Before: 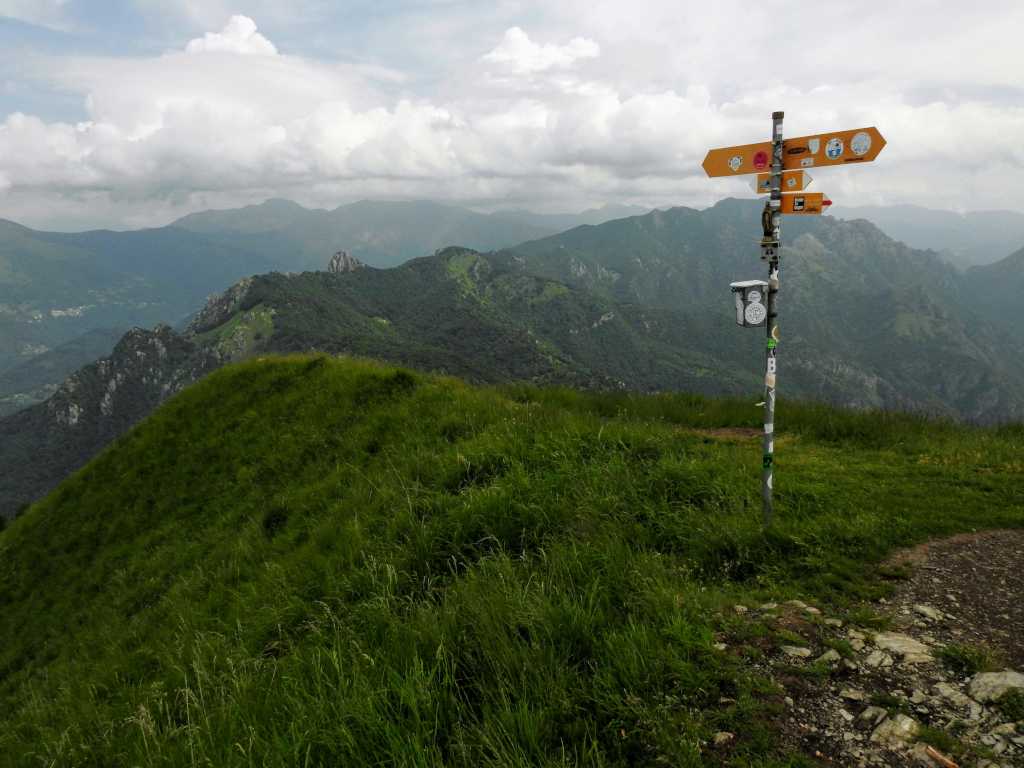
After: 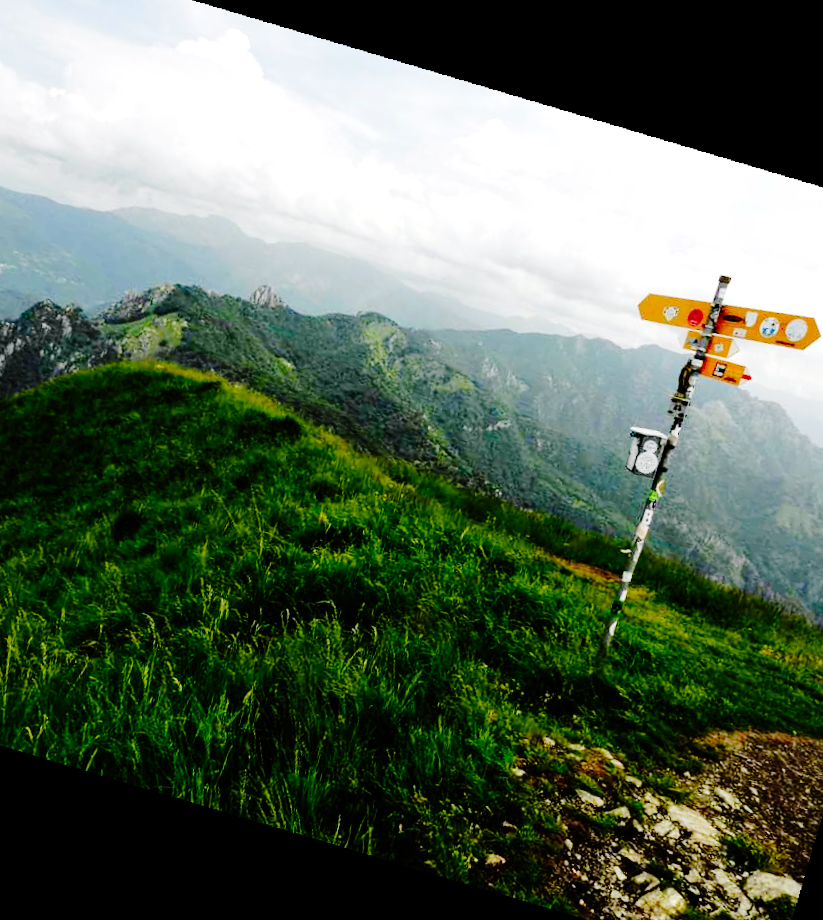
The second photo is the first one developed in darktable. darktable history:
base curve: curves: ch0 [(0, 0) (0.036, 0.01) (0.123, 0.254) (0.258, 0.504) (0.507, 0.748) (1, 1)], preserve colors none
rotate and perspective: rotation 13.27°, automatic cropping off
exposure: exposure 0.367 EV, compensate highlight preservation false
crop and rotate: angle -3.27°, left 14.277%, top 0.028%, right 10.766%, bottom 0.028%
